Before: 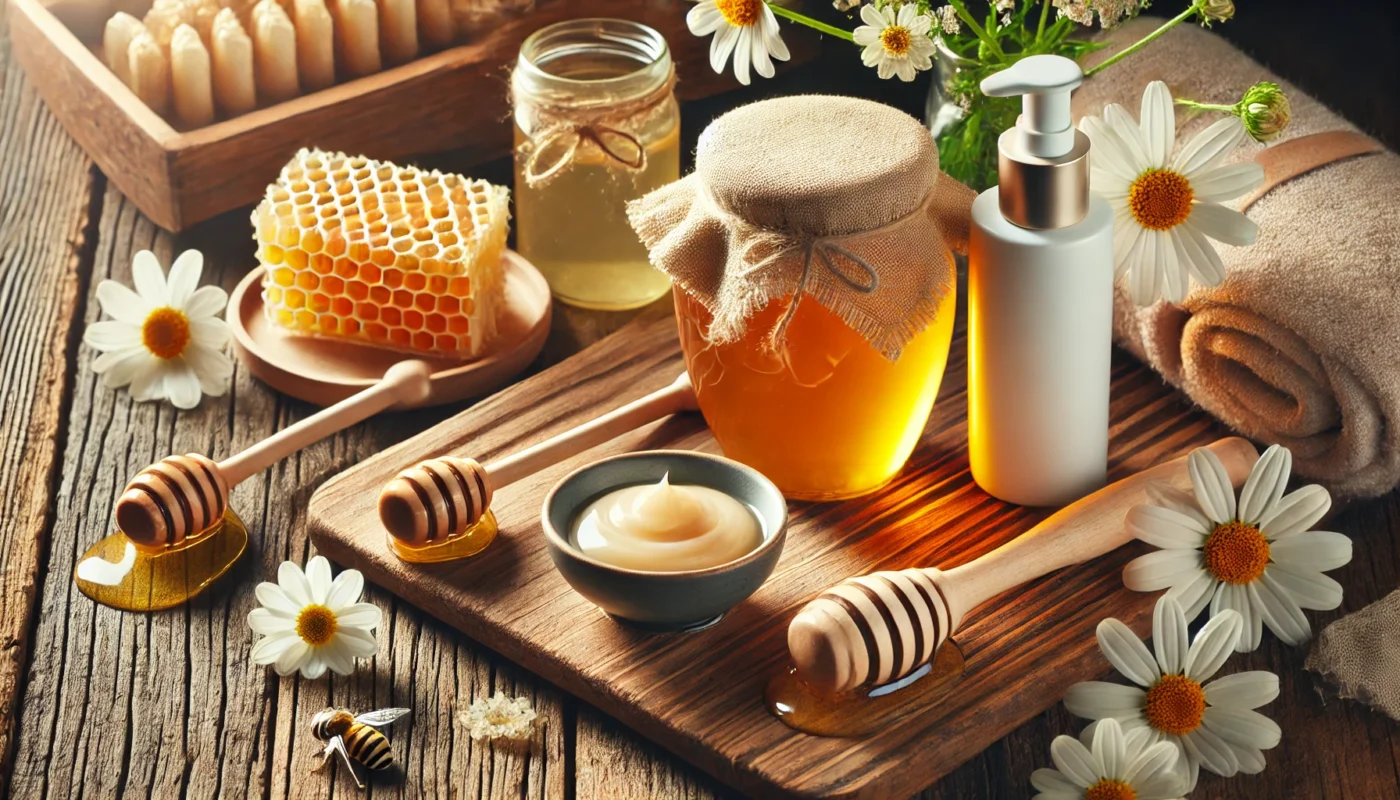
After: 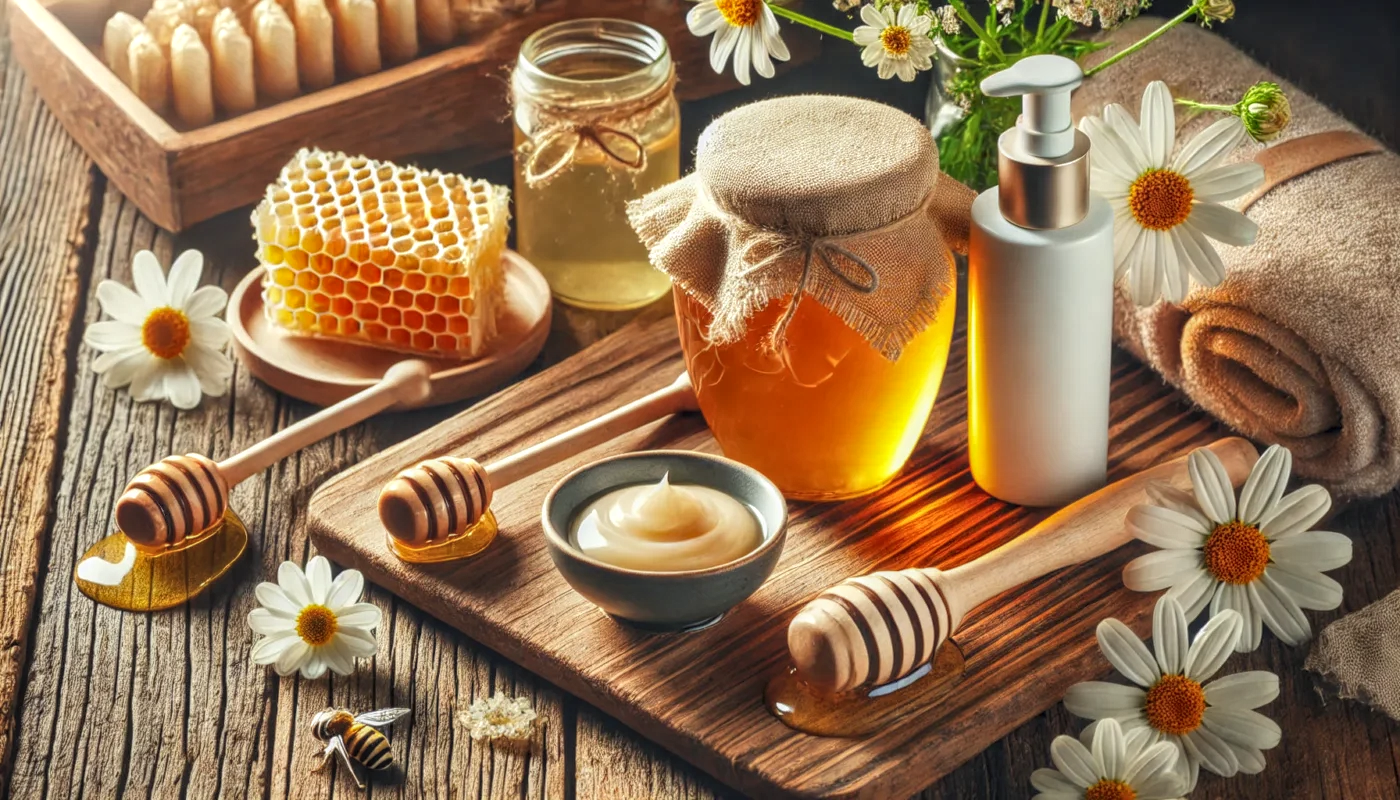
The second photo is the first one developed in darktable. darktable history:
local contrast: highlights 74%, shadows 55%, detail 177%, midtone range 0.208
